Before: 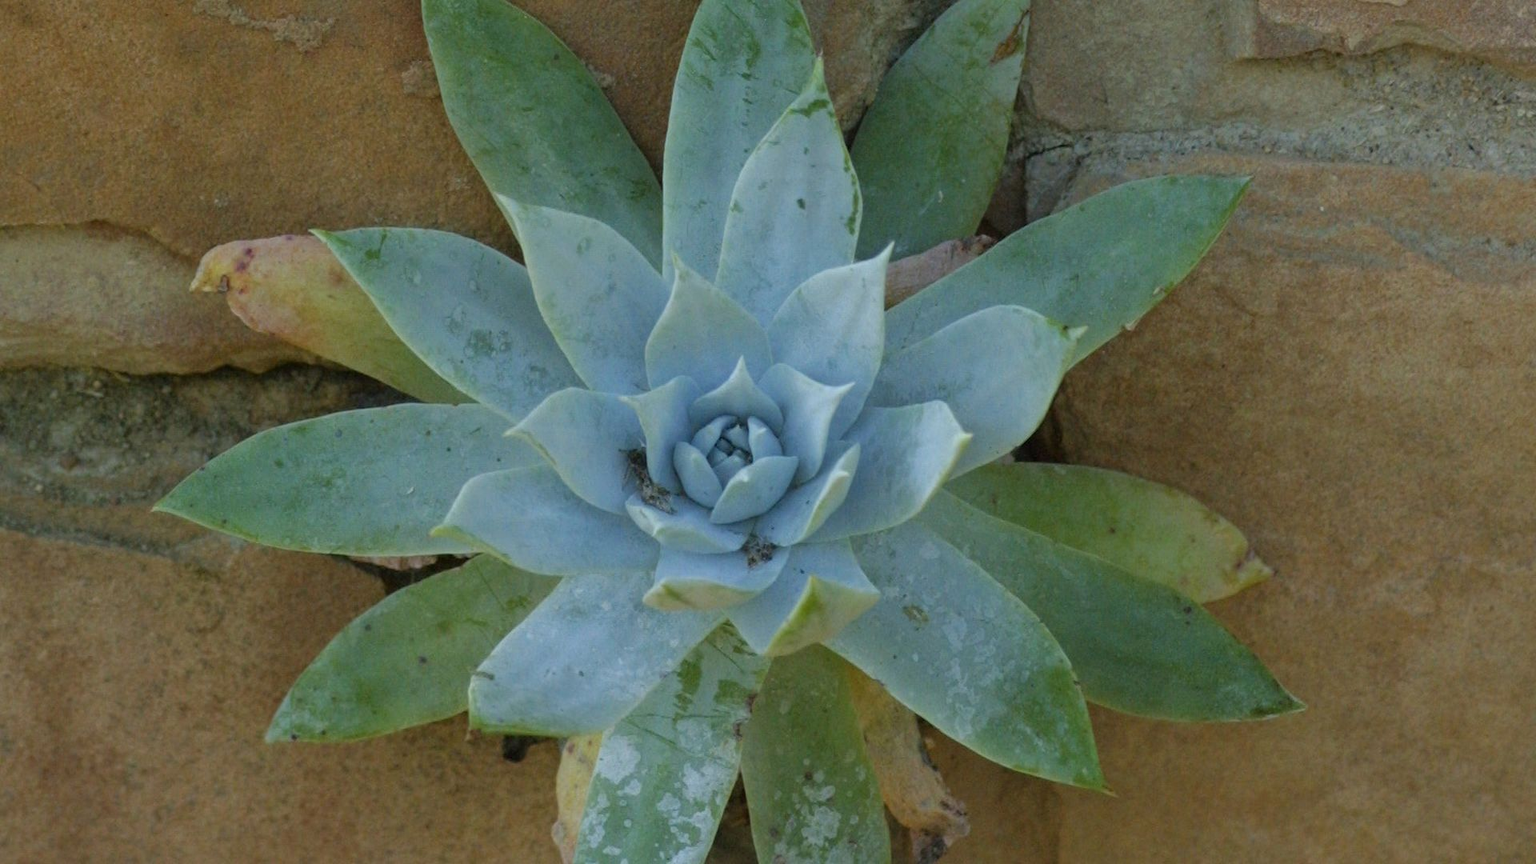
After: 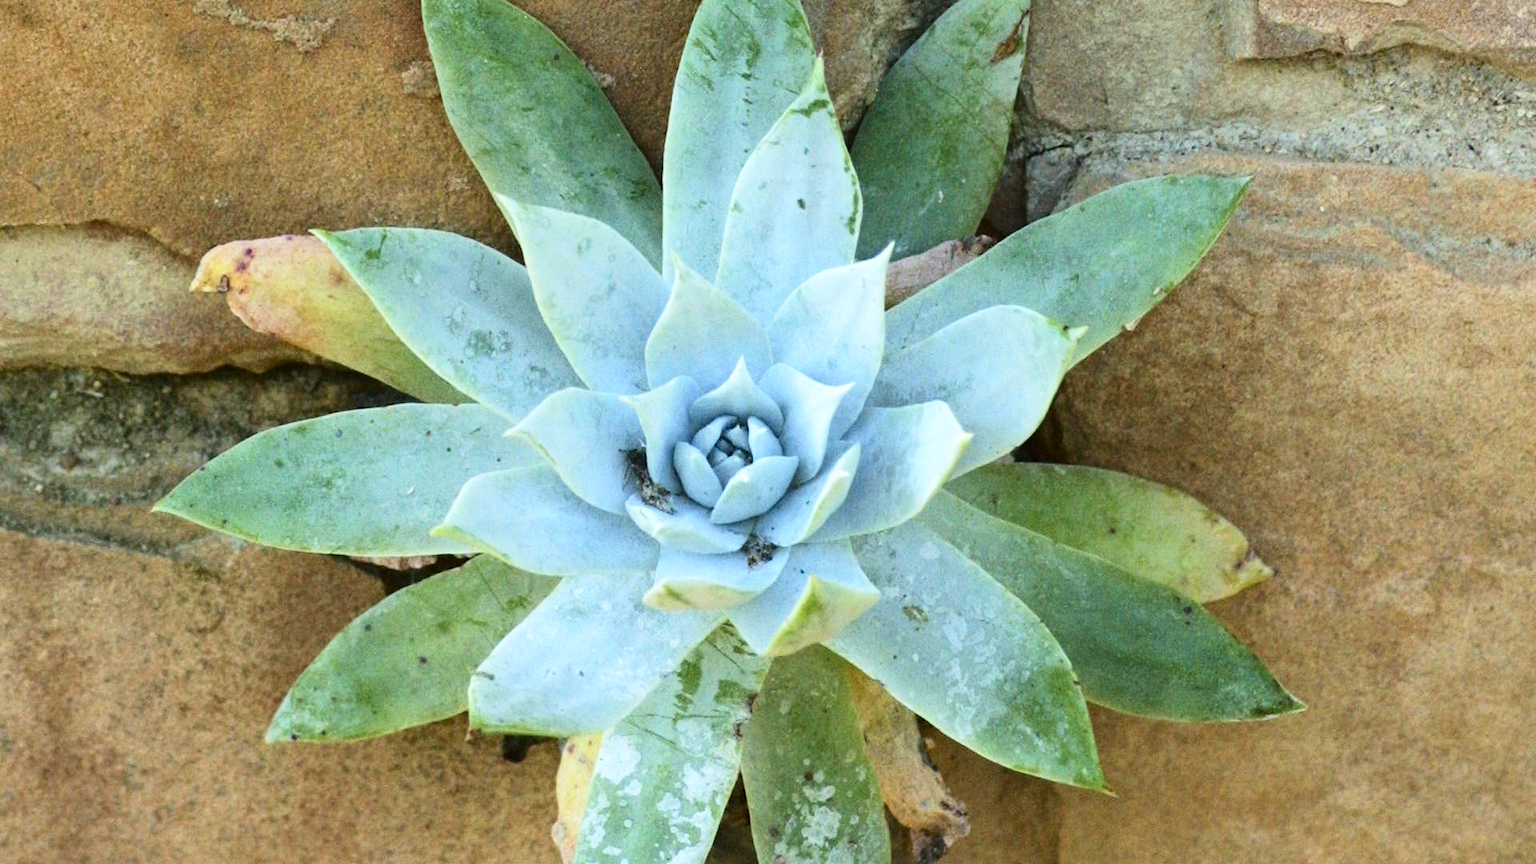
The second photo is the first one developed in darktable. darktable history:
base curve: curves: ch0 [(0, 0) (0.495, 0.917) (1, 1)], preserve colors none
contrast brightness saturation: contrast 0.271
